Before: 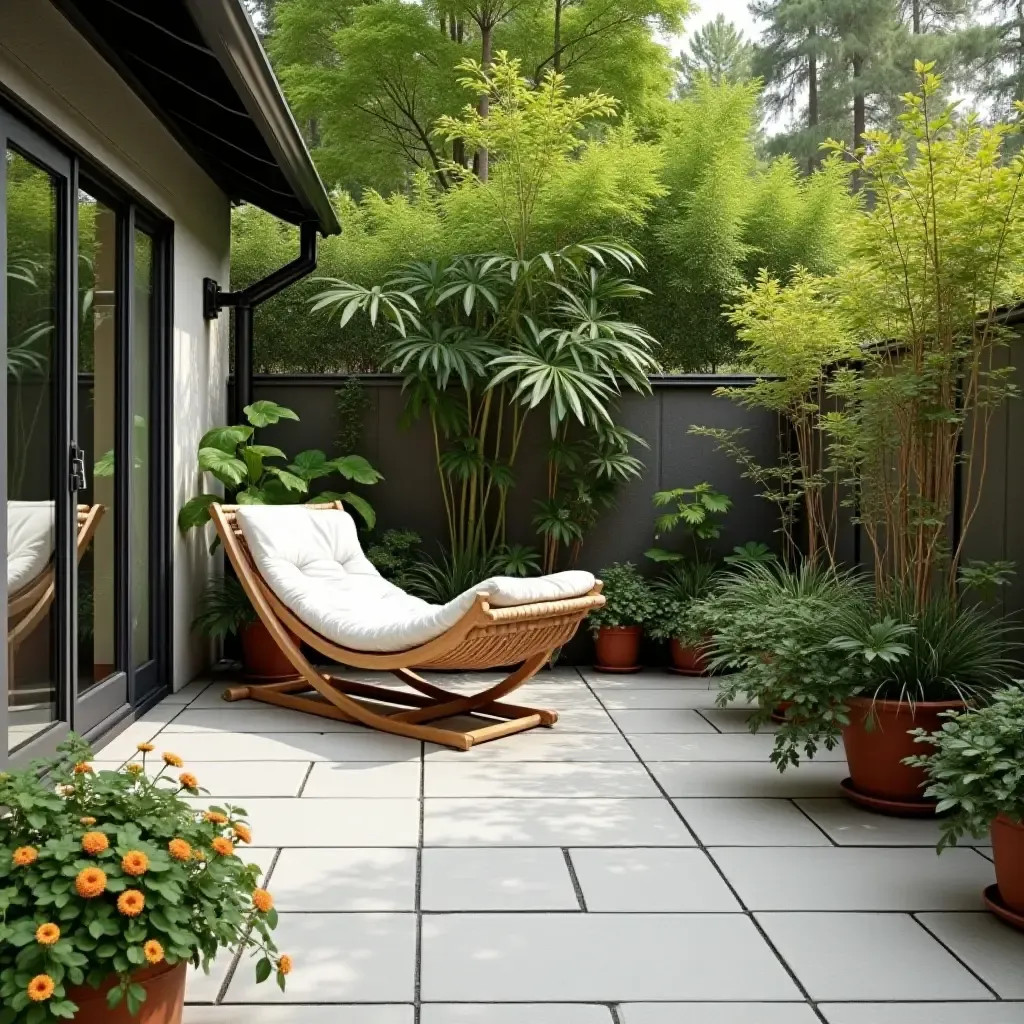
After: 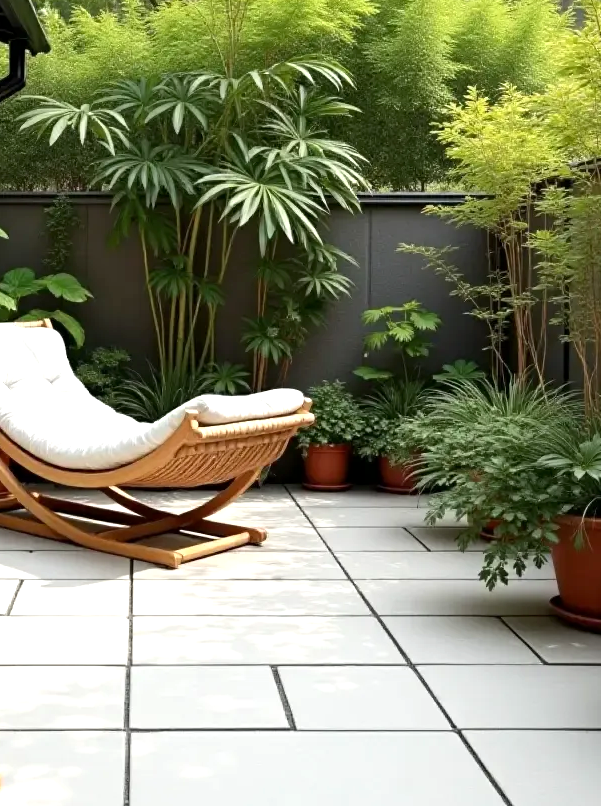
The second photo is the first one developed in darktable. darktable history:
exposure: black level correction 0.001, exposure 0.499 EV, compensate highlight preservation false
crop and rotate: left 28.464%, top 17.869%, right 12.814%, bottom 3.404%
